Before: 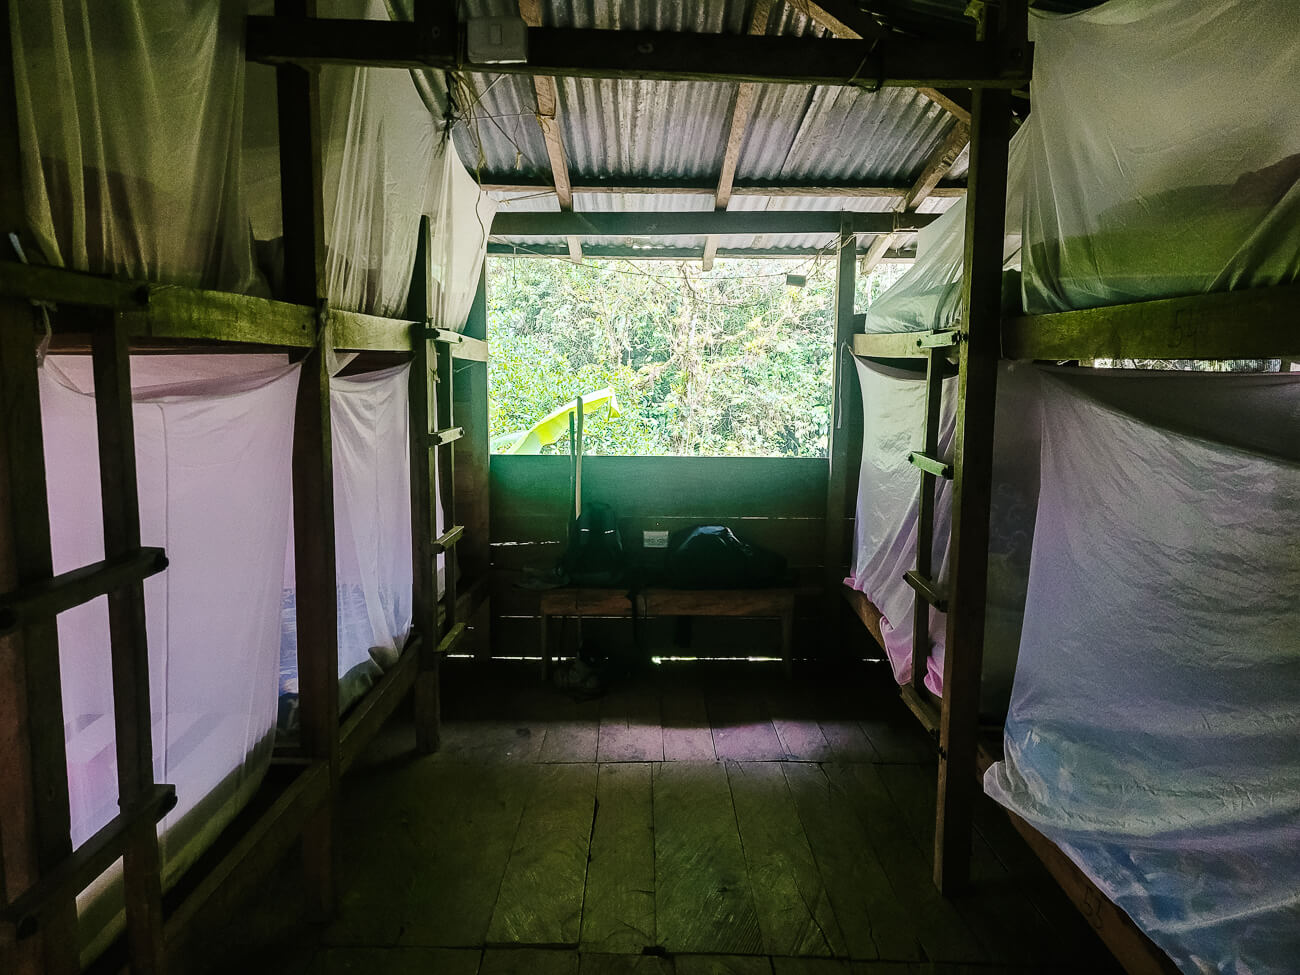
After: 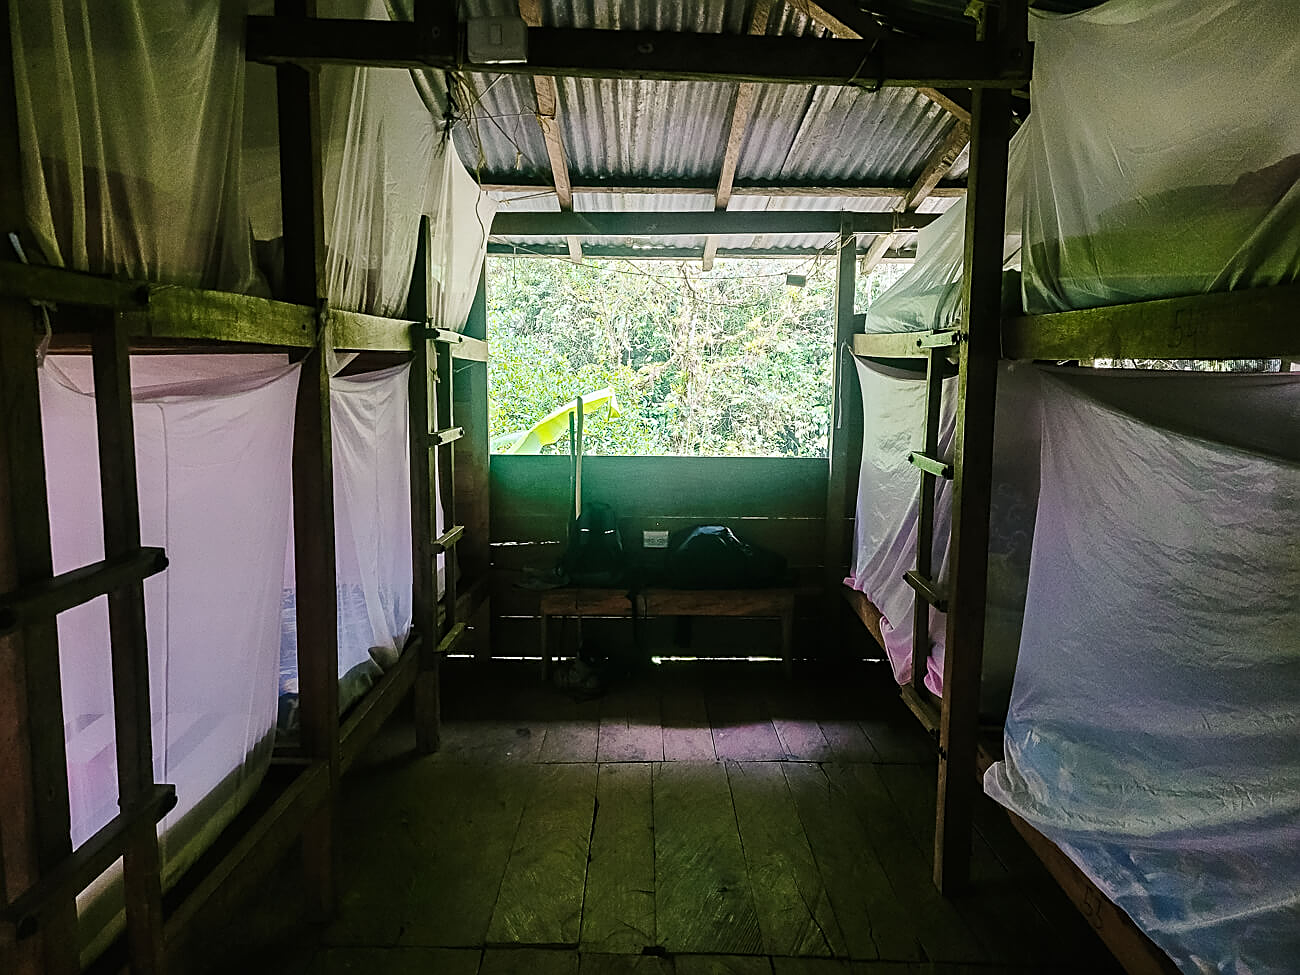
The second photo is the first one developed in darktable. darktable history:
sharpen: on, module defaults
exposure: exposure -0.004 EV, compensate highlight preservation false
